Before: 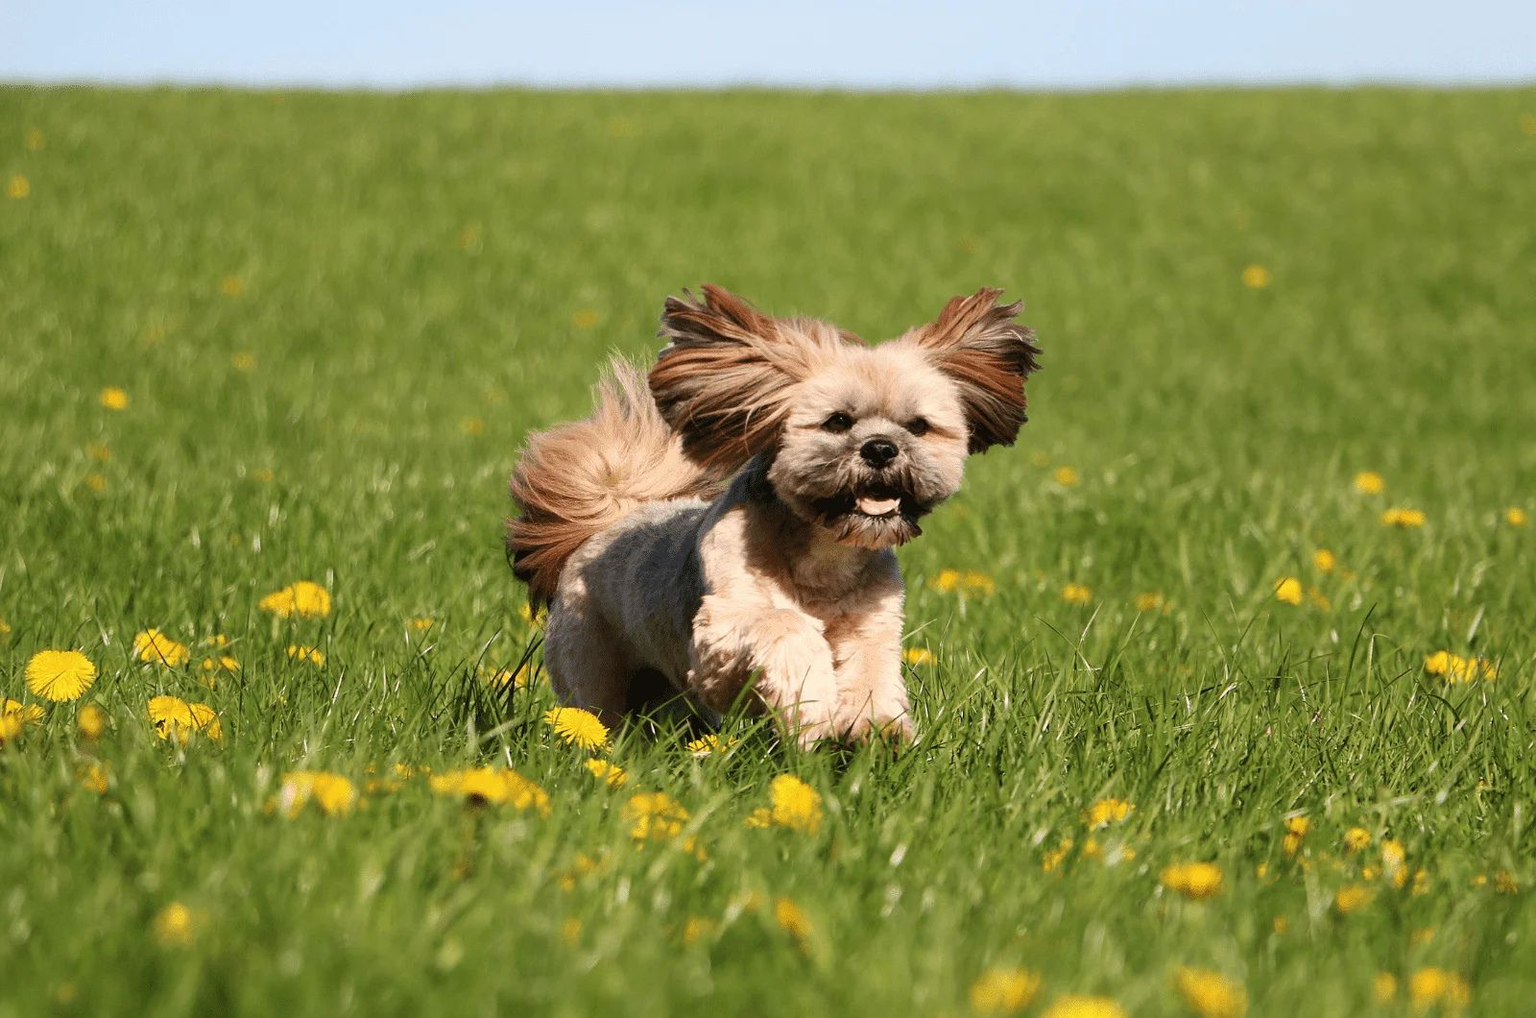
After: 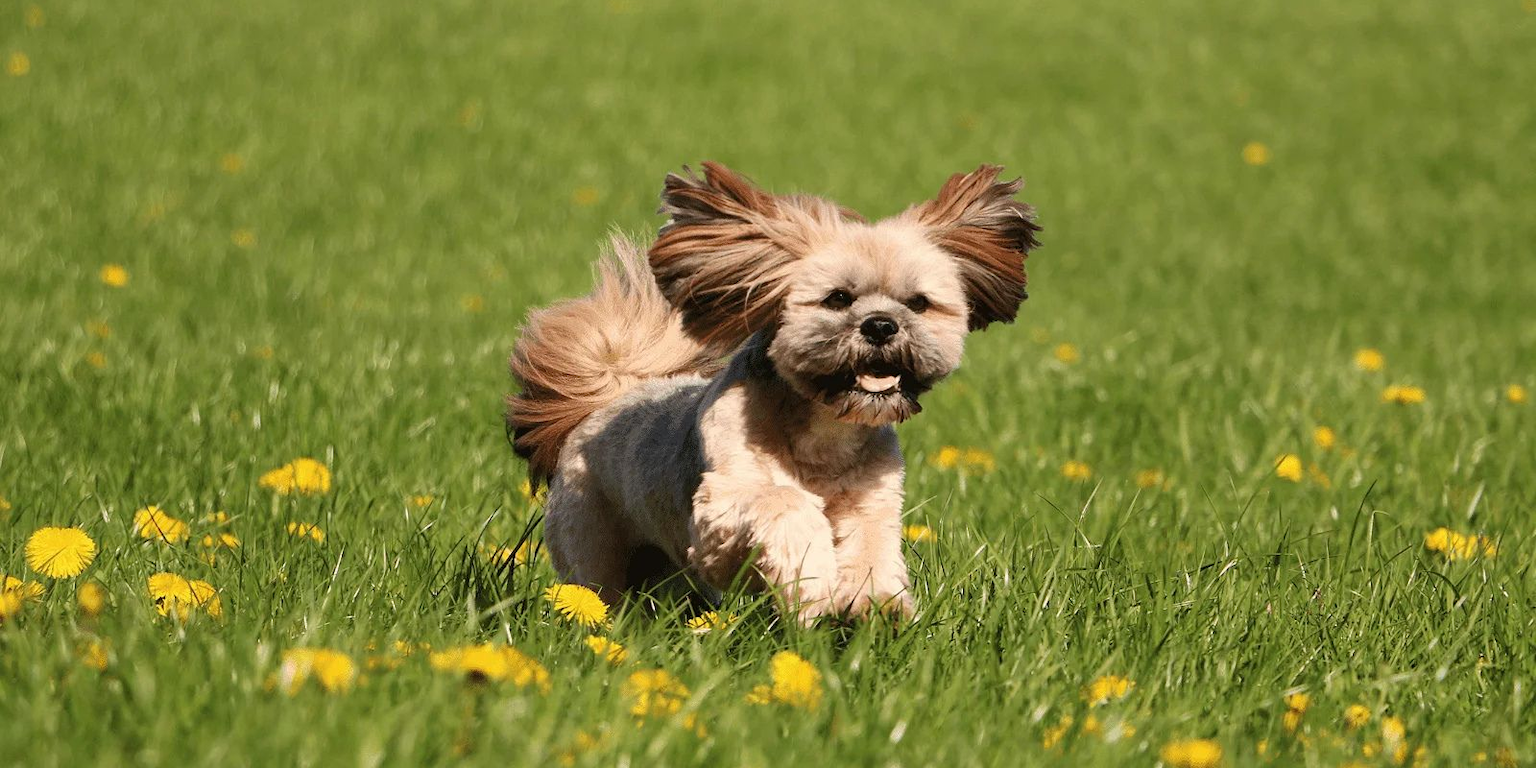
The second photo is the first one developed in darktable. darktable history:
crop and rotate: top 12.143%, bottom 12.2%
